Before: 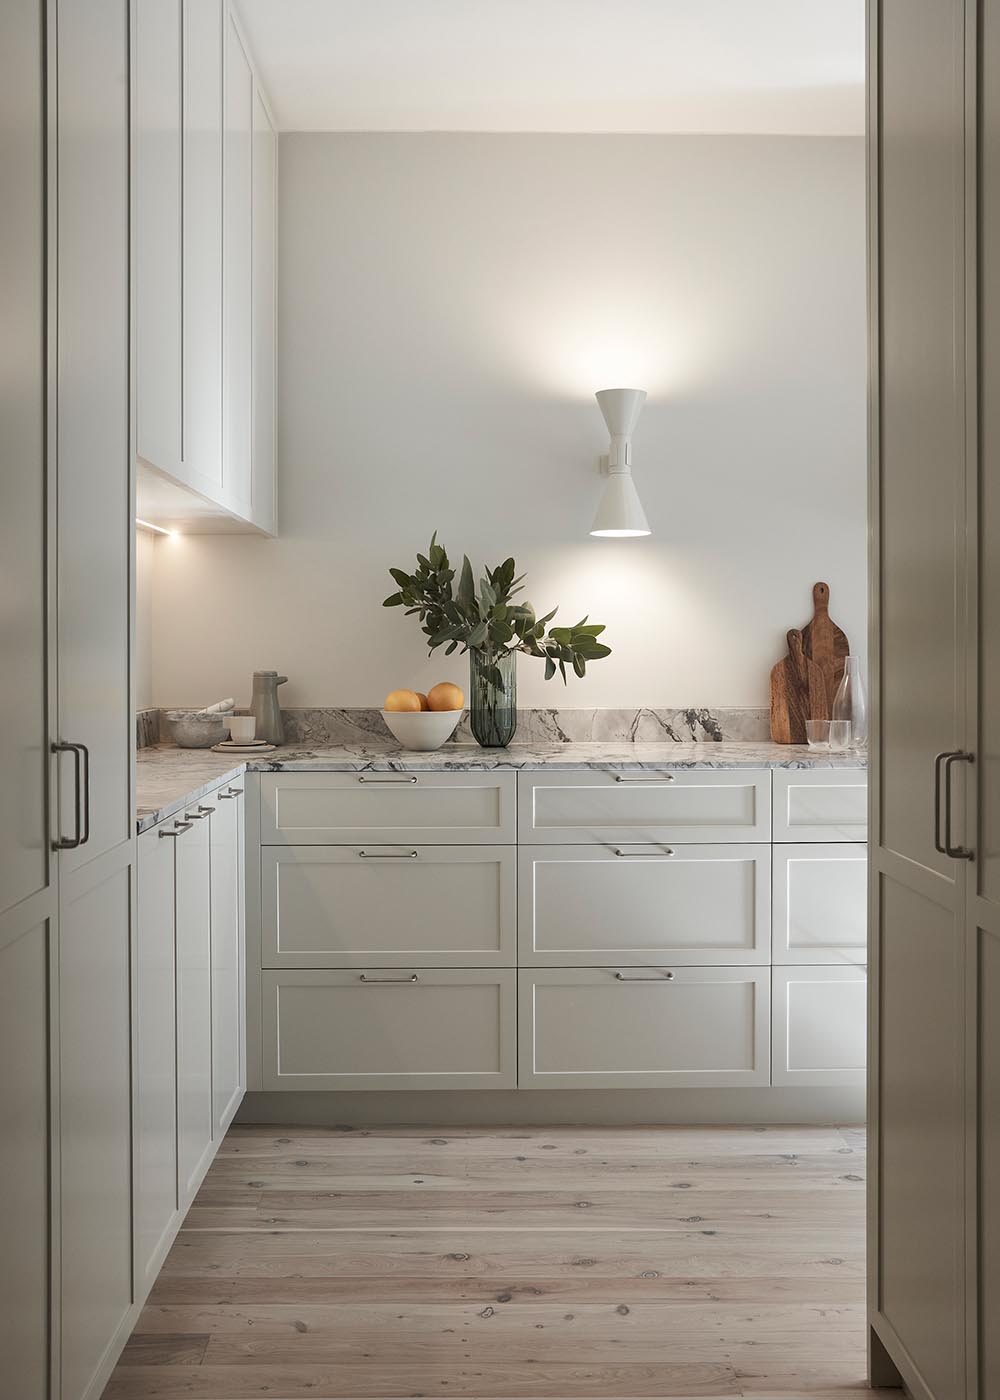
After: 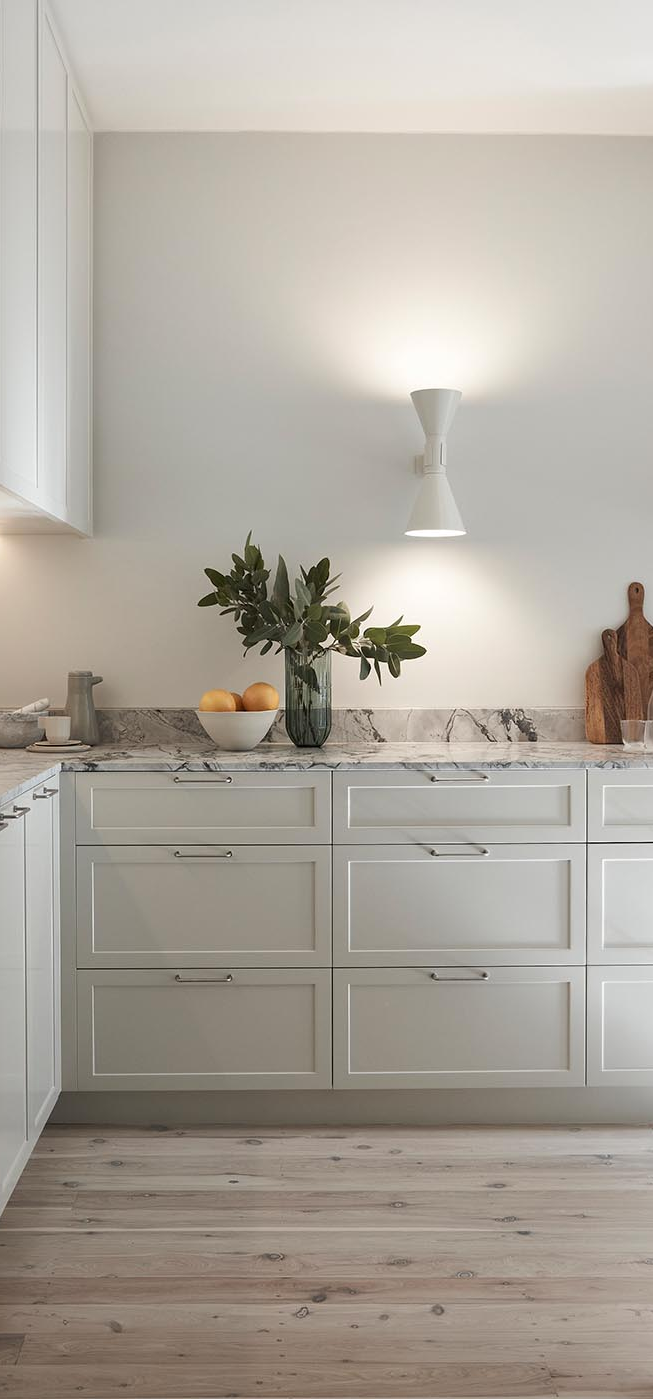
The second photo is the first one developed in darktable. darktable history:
crop and rotate: left 18.581%, right 16.115%
